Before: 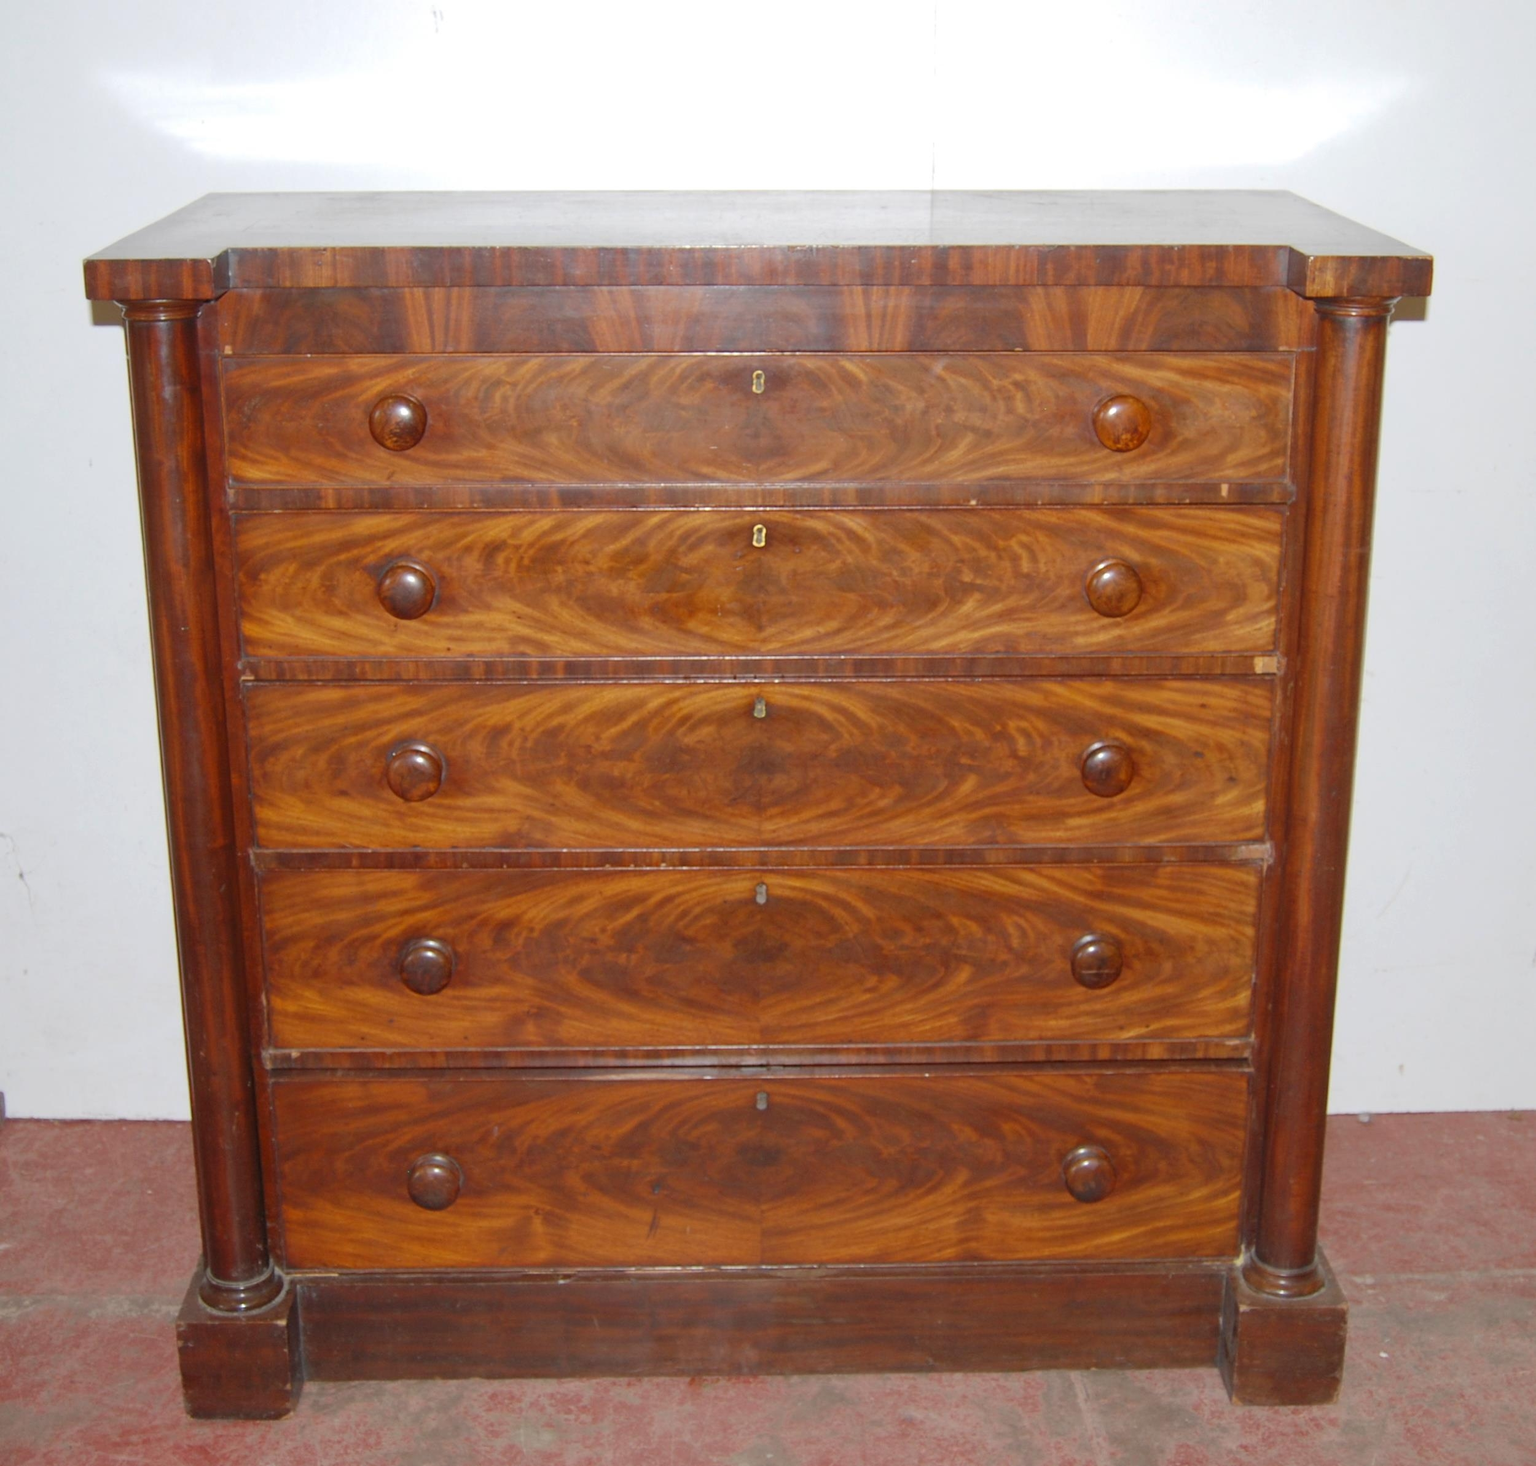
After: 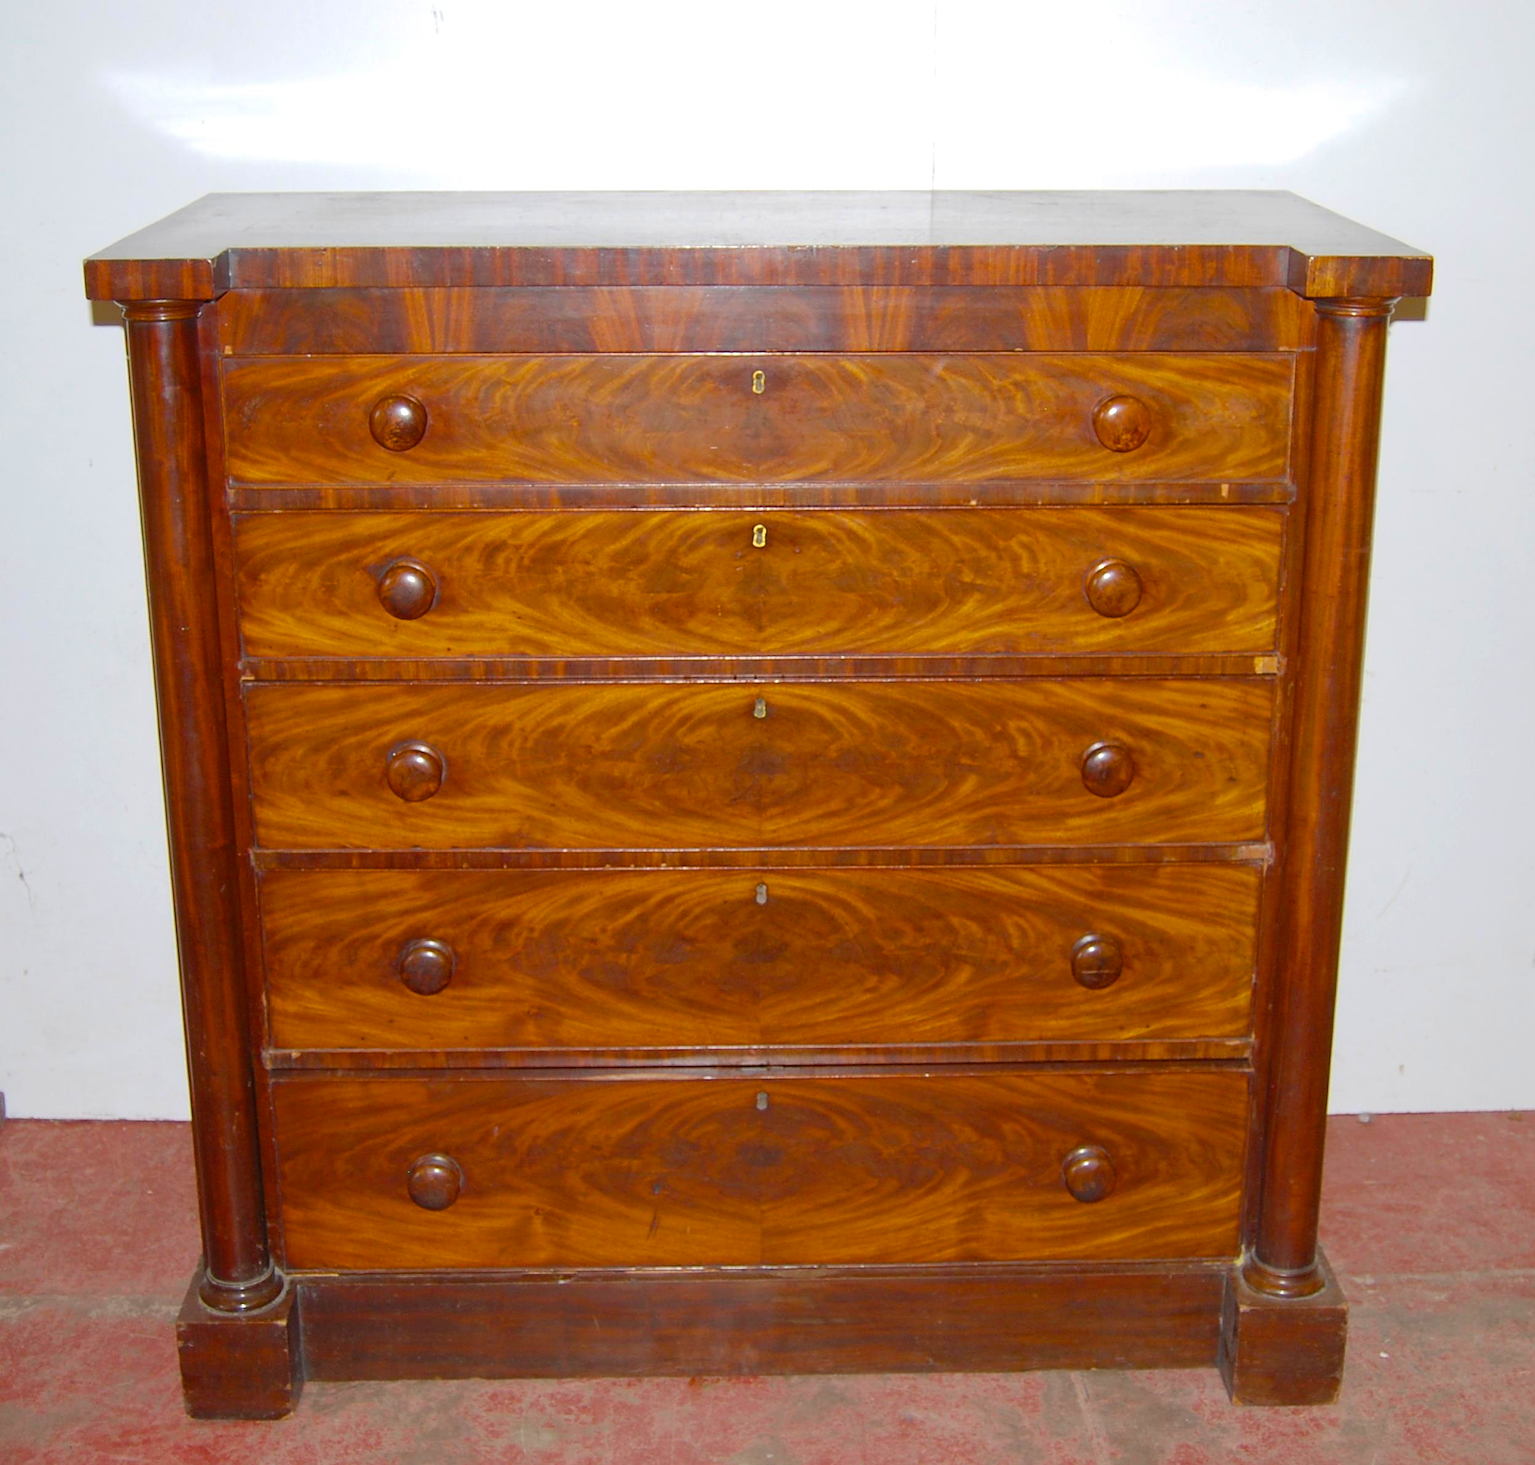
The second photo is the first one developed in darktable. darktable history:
color balance rgb: linear chroma grading › global chroma 8.756%, perceptual saturation grading › global saturation 30.393%
sharpen: on, module defaults
